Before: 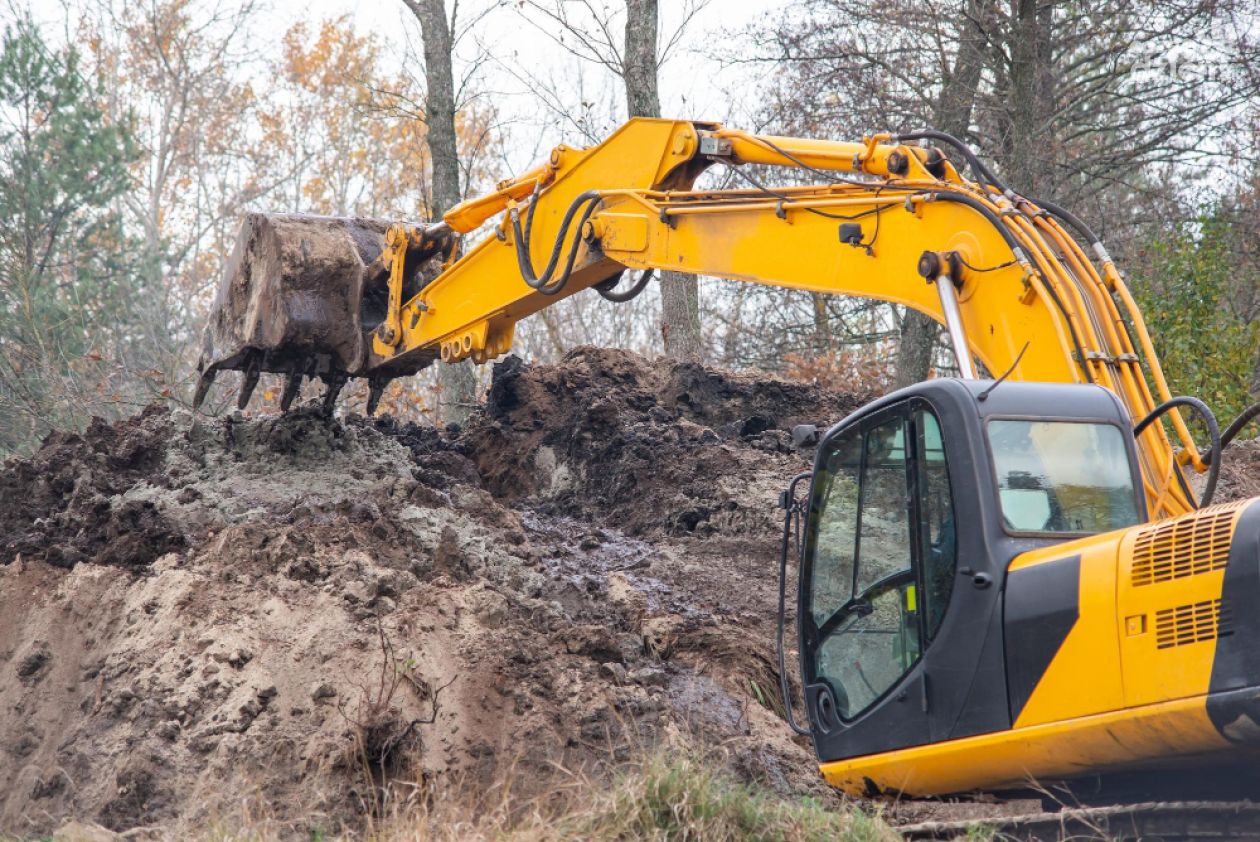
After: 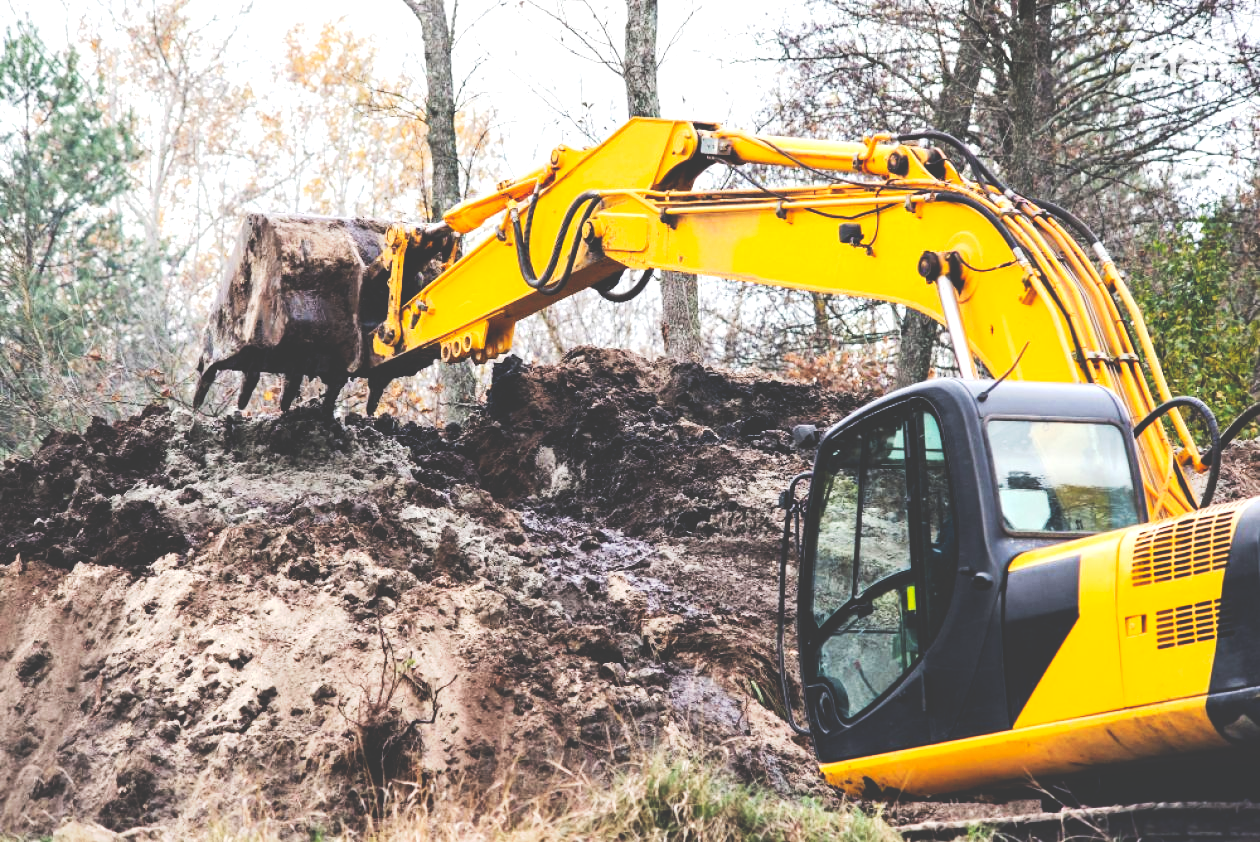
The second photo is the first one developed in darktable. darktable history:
tone curve: curves: ch0 [(0, 0) (0.003, 0.235) (0.011, 0.235) (0.025, 0.235) (0.044, 0.235) (0.069, 0.235) (0.1, 0.237) (0.136, 0.239) (0.177, 0.243) (0.224, 0.256) (0.277, 0.287) (0.335, 0.329) (0.399, 0.391) (0.468, 0.476) (0.543, 0.574) (0.623, 0.683) (0.709, 0.778) (0.801, 0.869) (0.898, 0.924) (1, 1)], preserve colors none
tone equalizer: -8 EV -0.75 EV, -7 EV -0.7 EV, -6 EV -0.6 EV, -5 EV -0.4 EV, -3 EV 0.4 EV, -2 EV 0.6 EV, -1 EV 0.7 EV, +0 EV 0.75 EV, edges refinement/feathering 500, mask exposure compensation -1.57 EV, preserve details no
exposure: exposure -0.064 EV, compensate highlight preservation false
